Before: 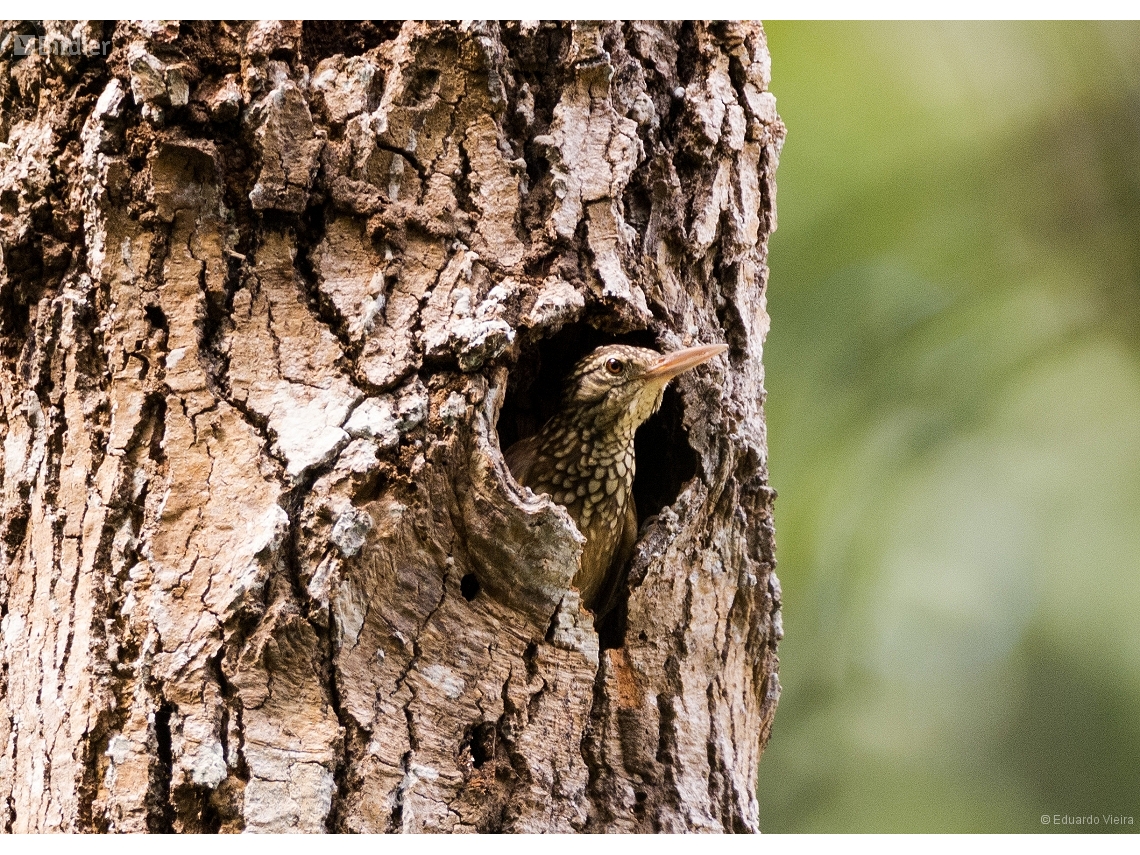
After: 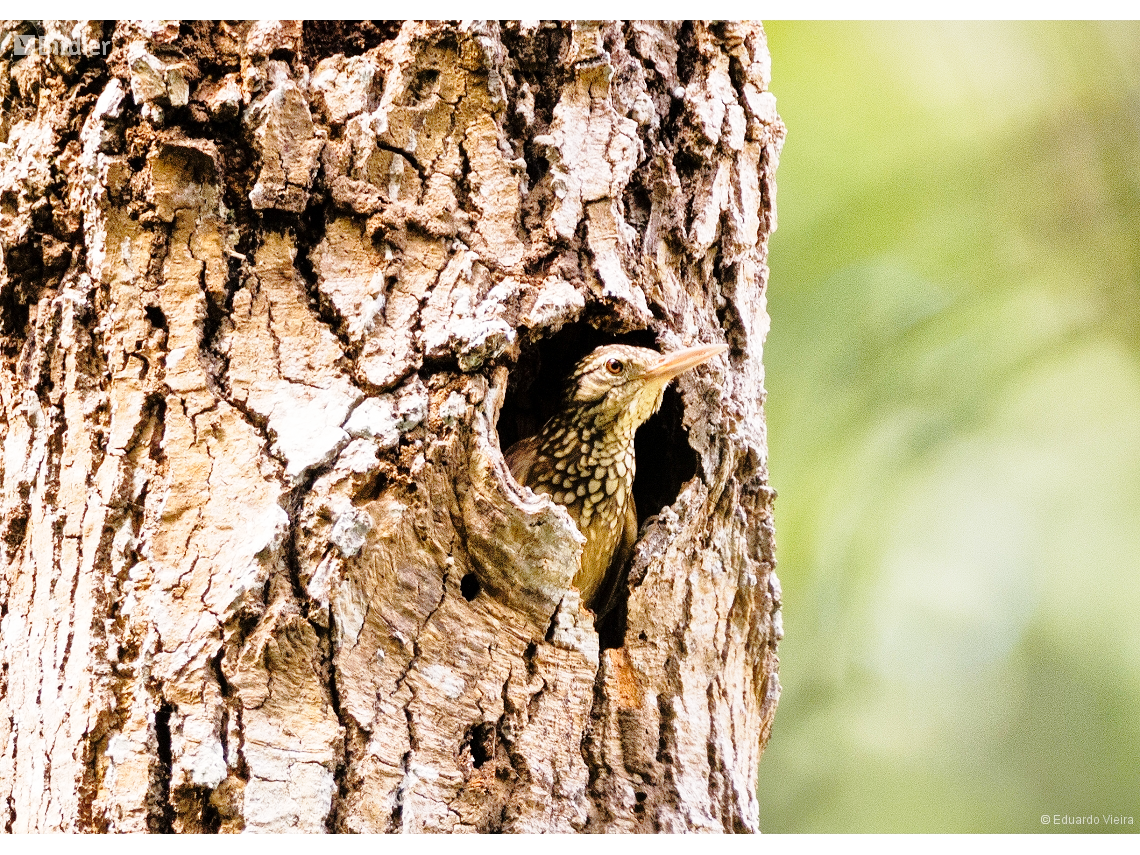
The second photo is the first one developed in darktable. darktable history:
base curve: curves: ch0 [(0, 0) (0.028, 0.03) (0.121, 0.232) (0.46, 0.748) (0.859, 0.968) (1, 1)], preserve colors none
tone equalizer: -7 EV 0.159 EV, -6 EV 0.593 EV, -5 EV 1.17 EV, -4 EV 1.36 EV, -3 EV 1.12 EV, -2 EV 0.6 EV, -1 EV 0.147 EV
